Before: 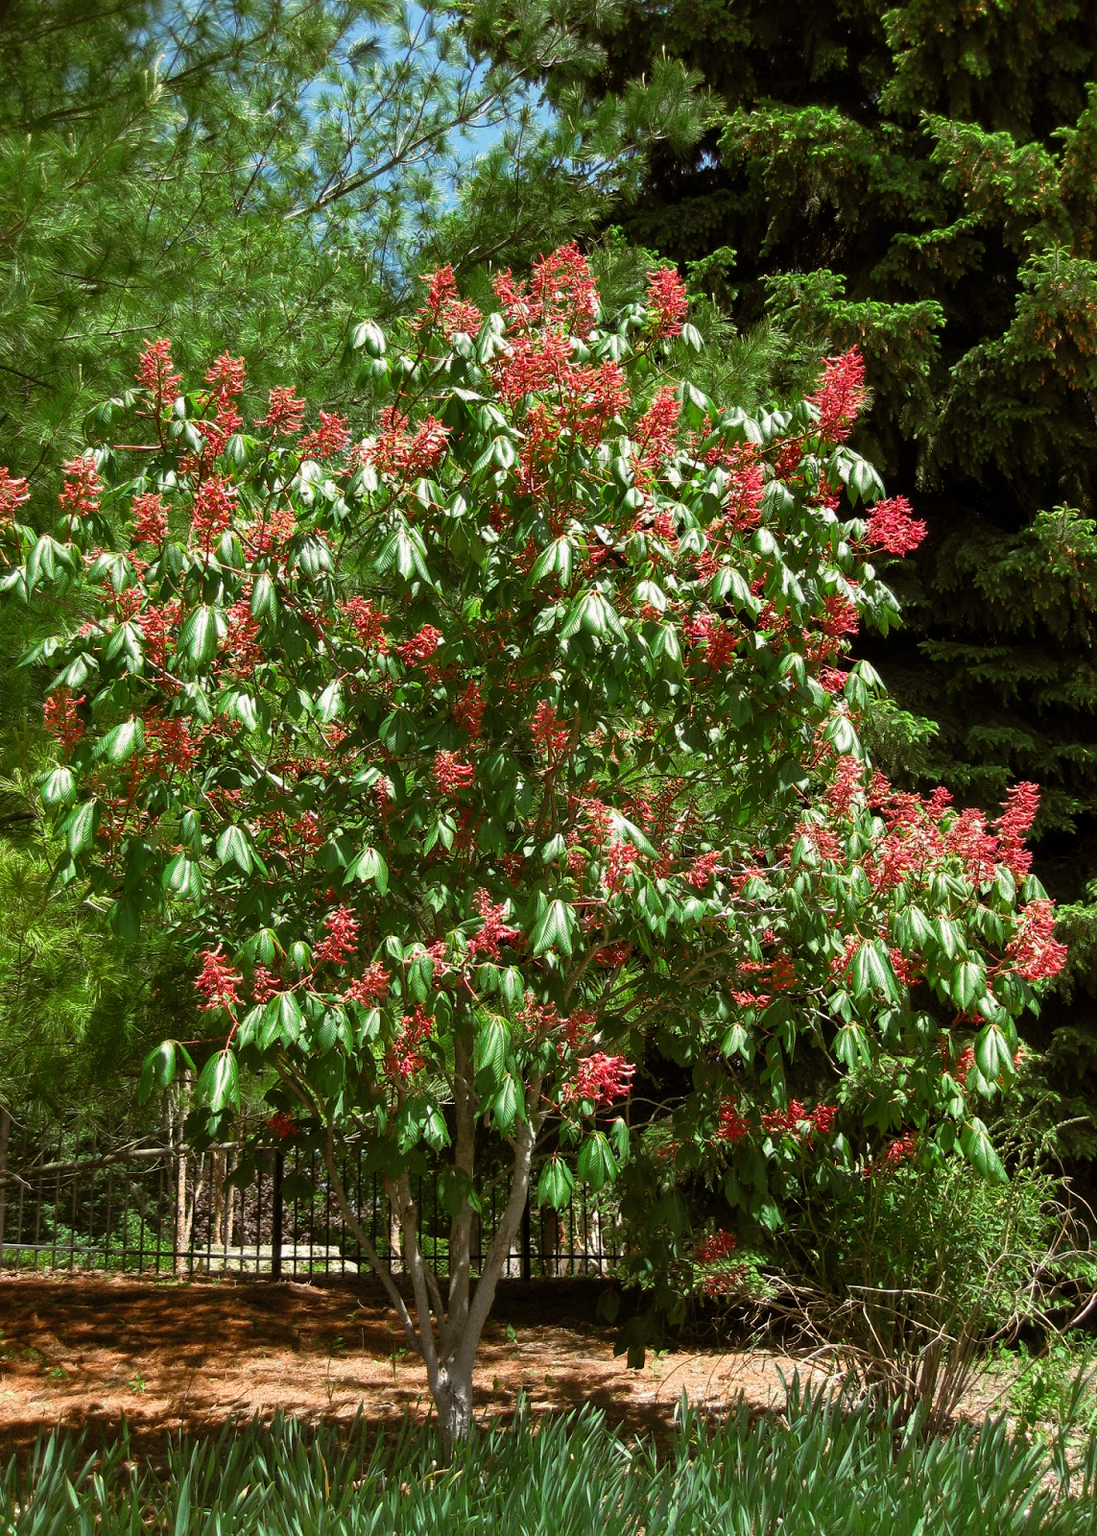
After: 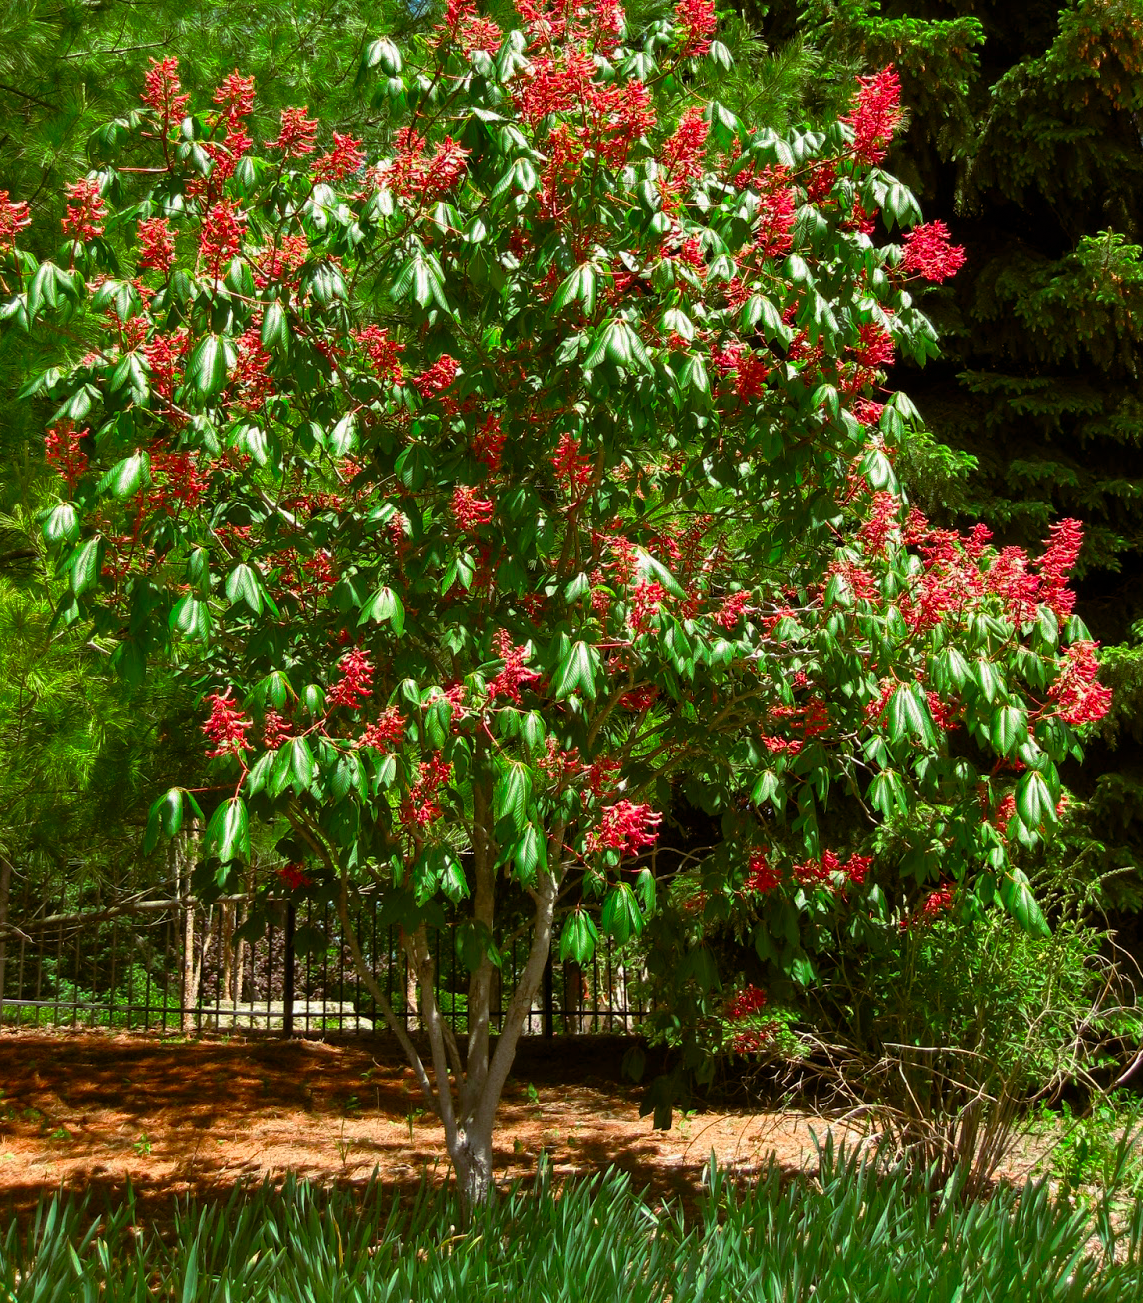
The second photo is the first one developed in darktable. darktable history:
contrast brightness saturation: brightness -0.02, saturation 0.35
shadows and highlights: radius 331.84, shadows 53.55, highlights -100, compress 94.63%, highlights color adjustment 73.23%, soften with gaussian
crop and rotate: top 18.507%
